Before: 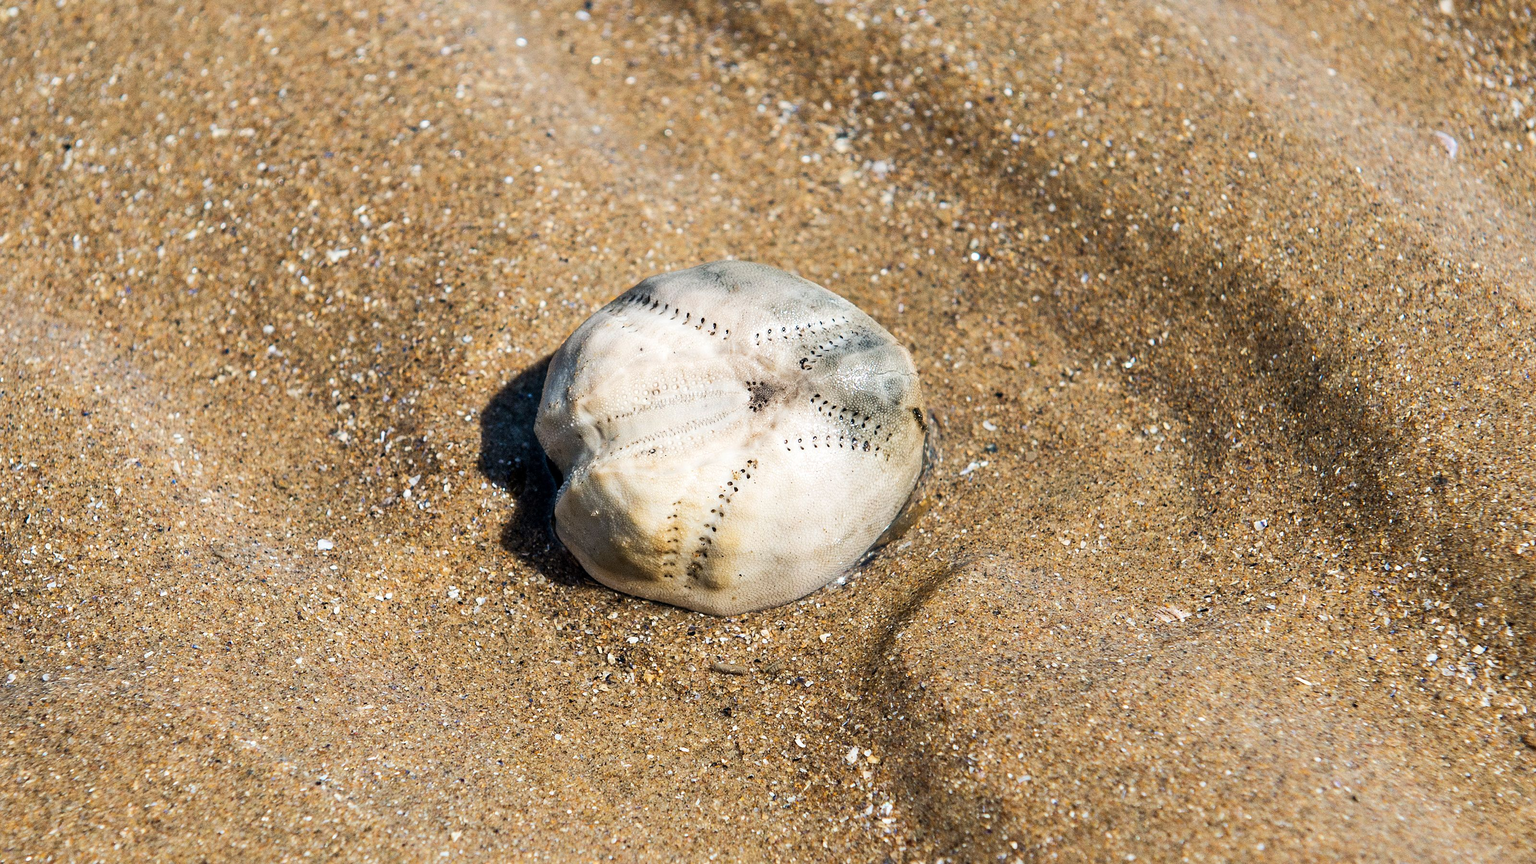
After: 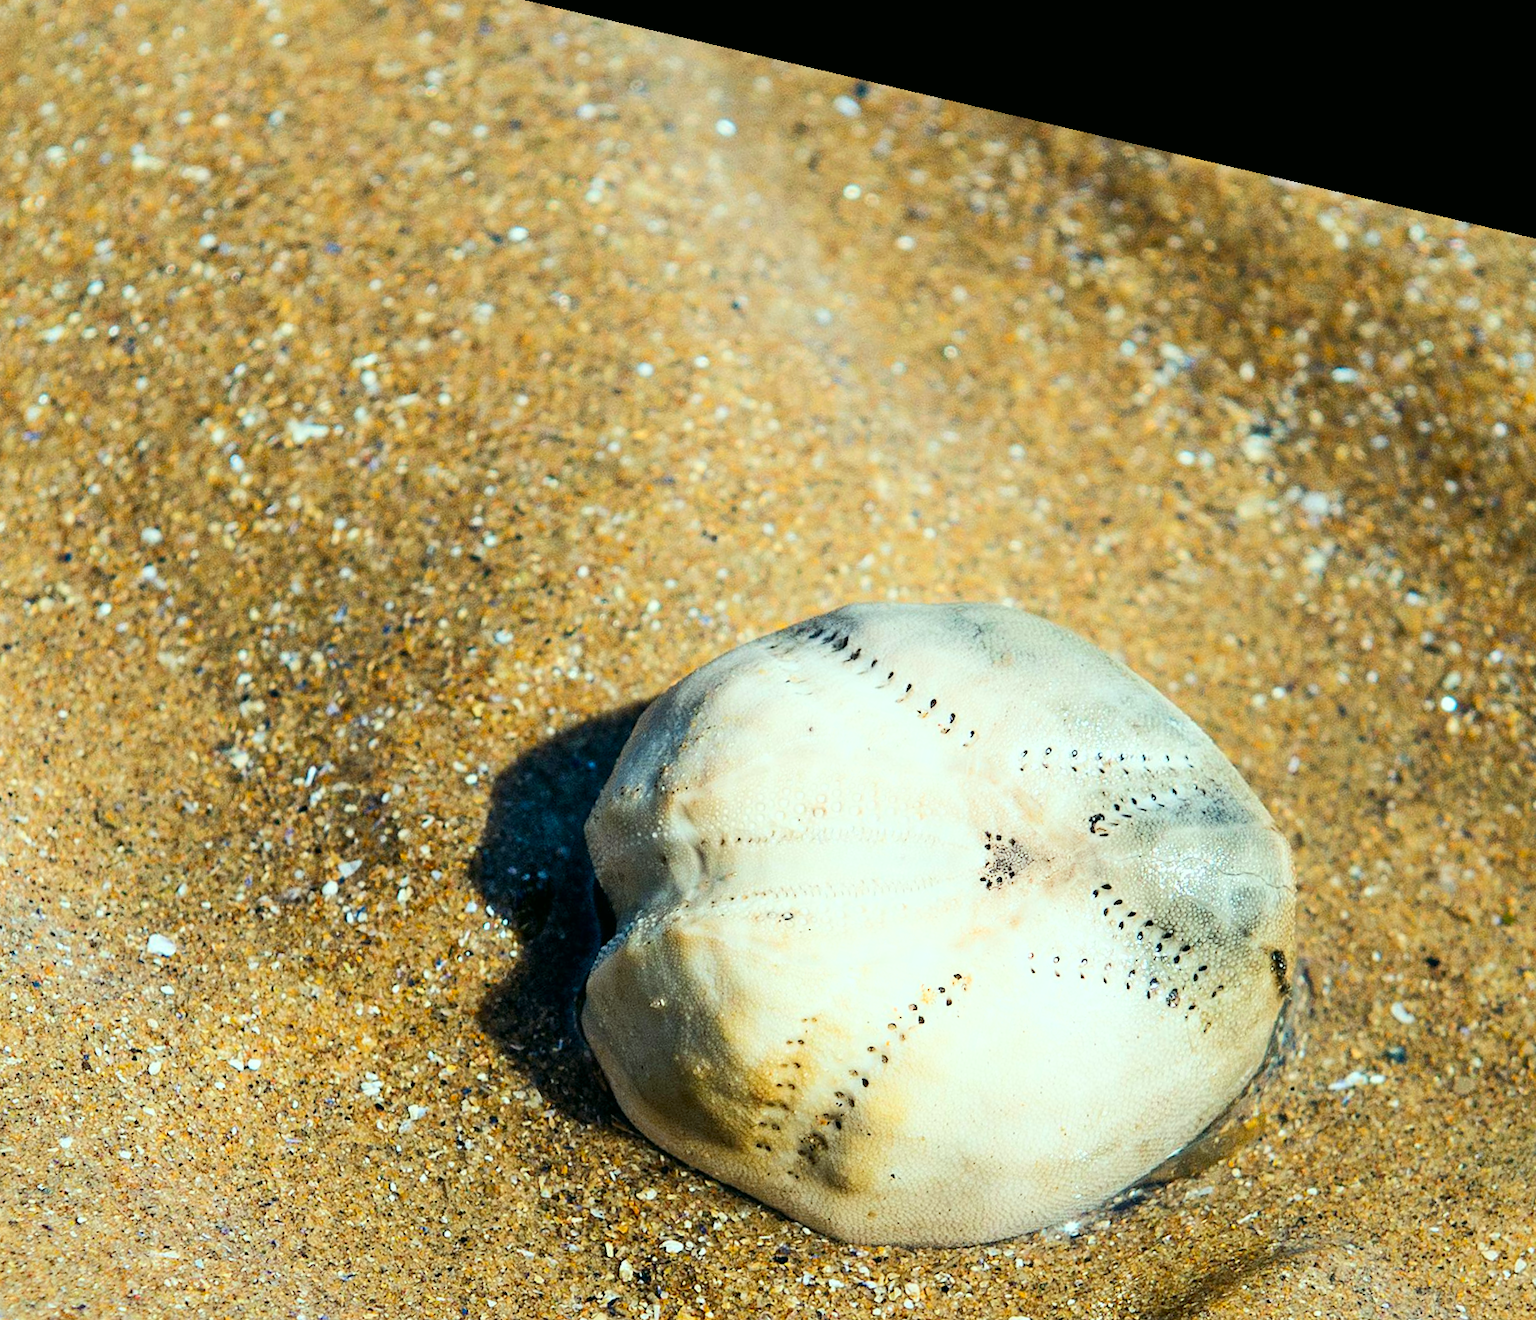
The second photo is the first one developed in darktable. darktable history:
crop: left 17.835%, top 7.675%, right 32.881%, bottom 32.213%
white balance: emerald 1
color correction: highlights a* -7.33, highlights b* 1.26, shadows a* -3.55, saturation 1.4
rotate and perspective: rotation 13.27°, automatic cropping off
shadows and highlights: highlights 70.7, soften with gaussian
